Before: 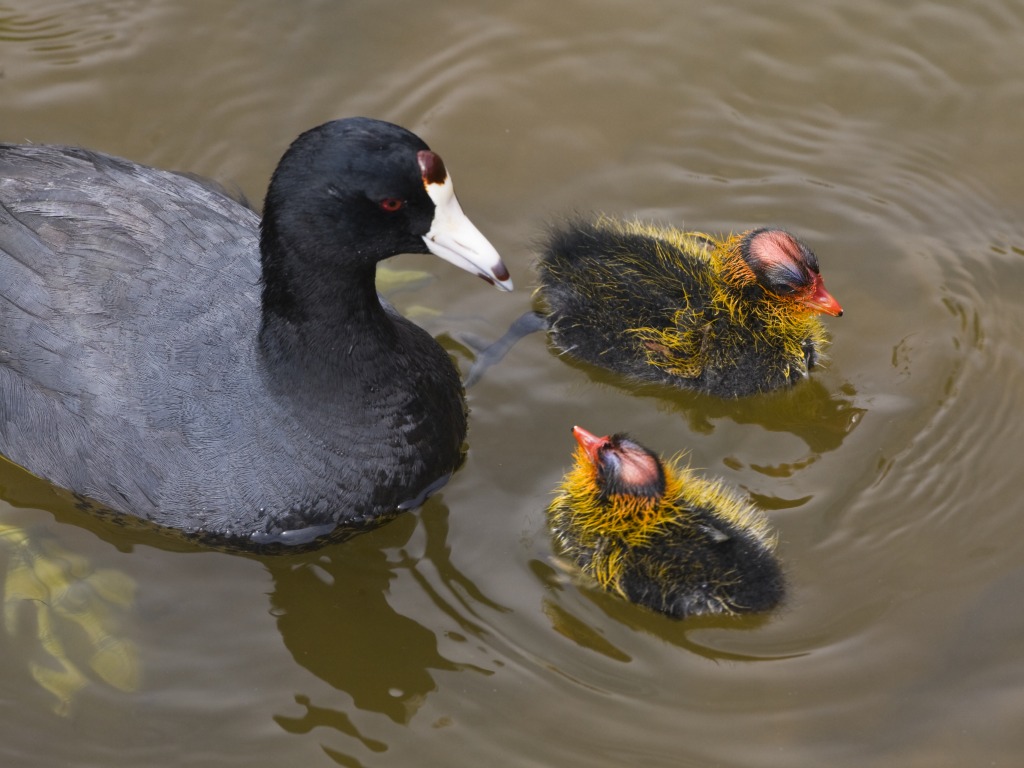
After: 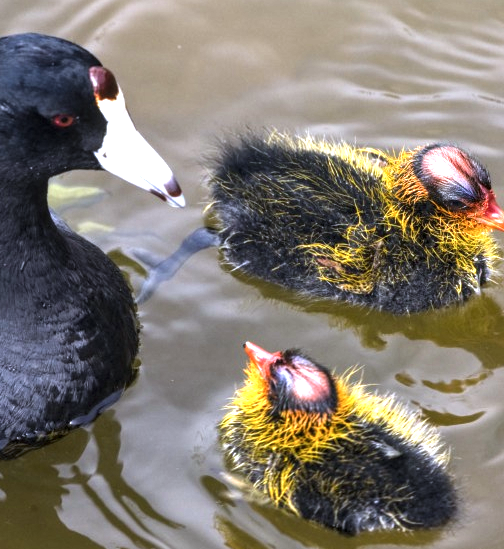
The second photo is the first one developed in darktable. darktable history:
levels: levels [0.012, 0.367, 0.697]
local contrast: detail 130%
crop: left 32.055%, top 10.999%, right 18.667%, bottom 17.457%
color calibration: illuminant as shot in camera, x 0.37, y 0.382, temperature 4317.5 K
